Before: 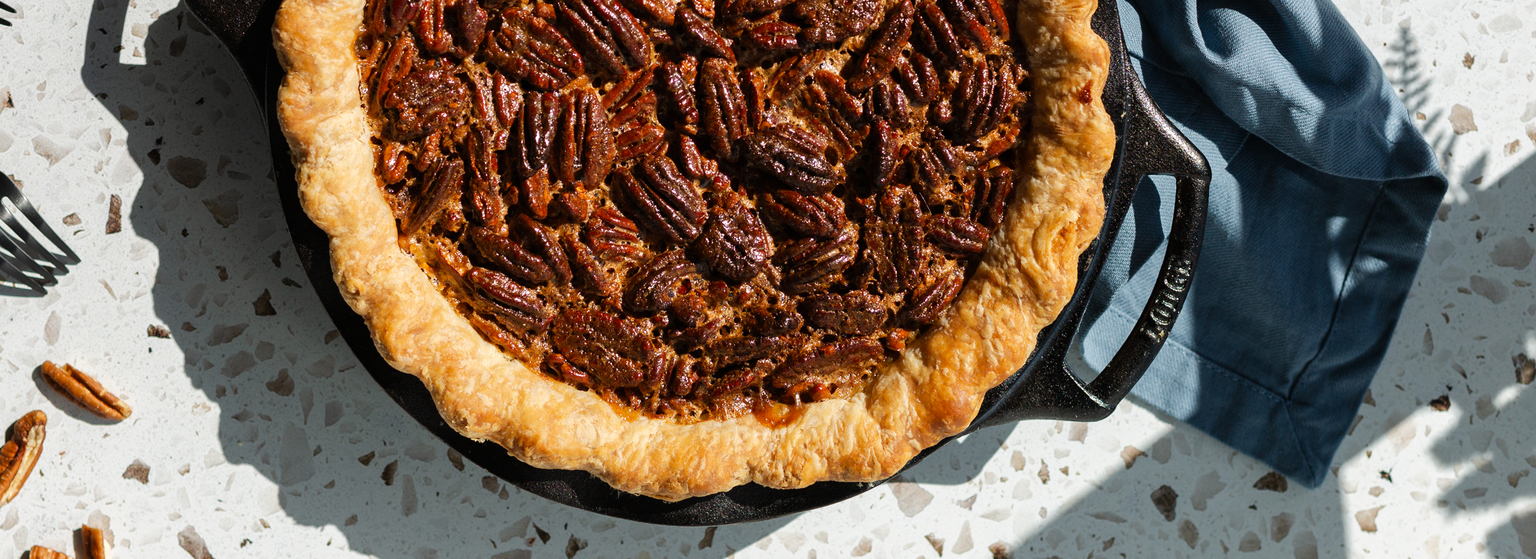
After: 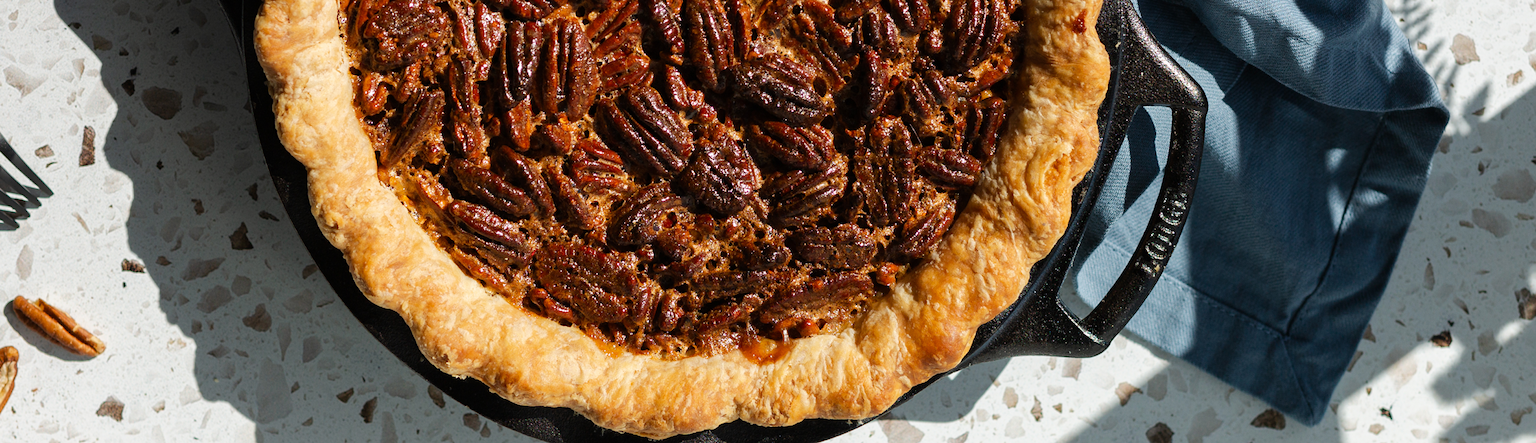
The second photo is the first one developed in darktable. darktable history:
crop and rotate: left 1.892%, top 12.827%, right 0.163%, bottom 9.424%
